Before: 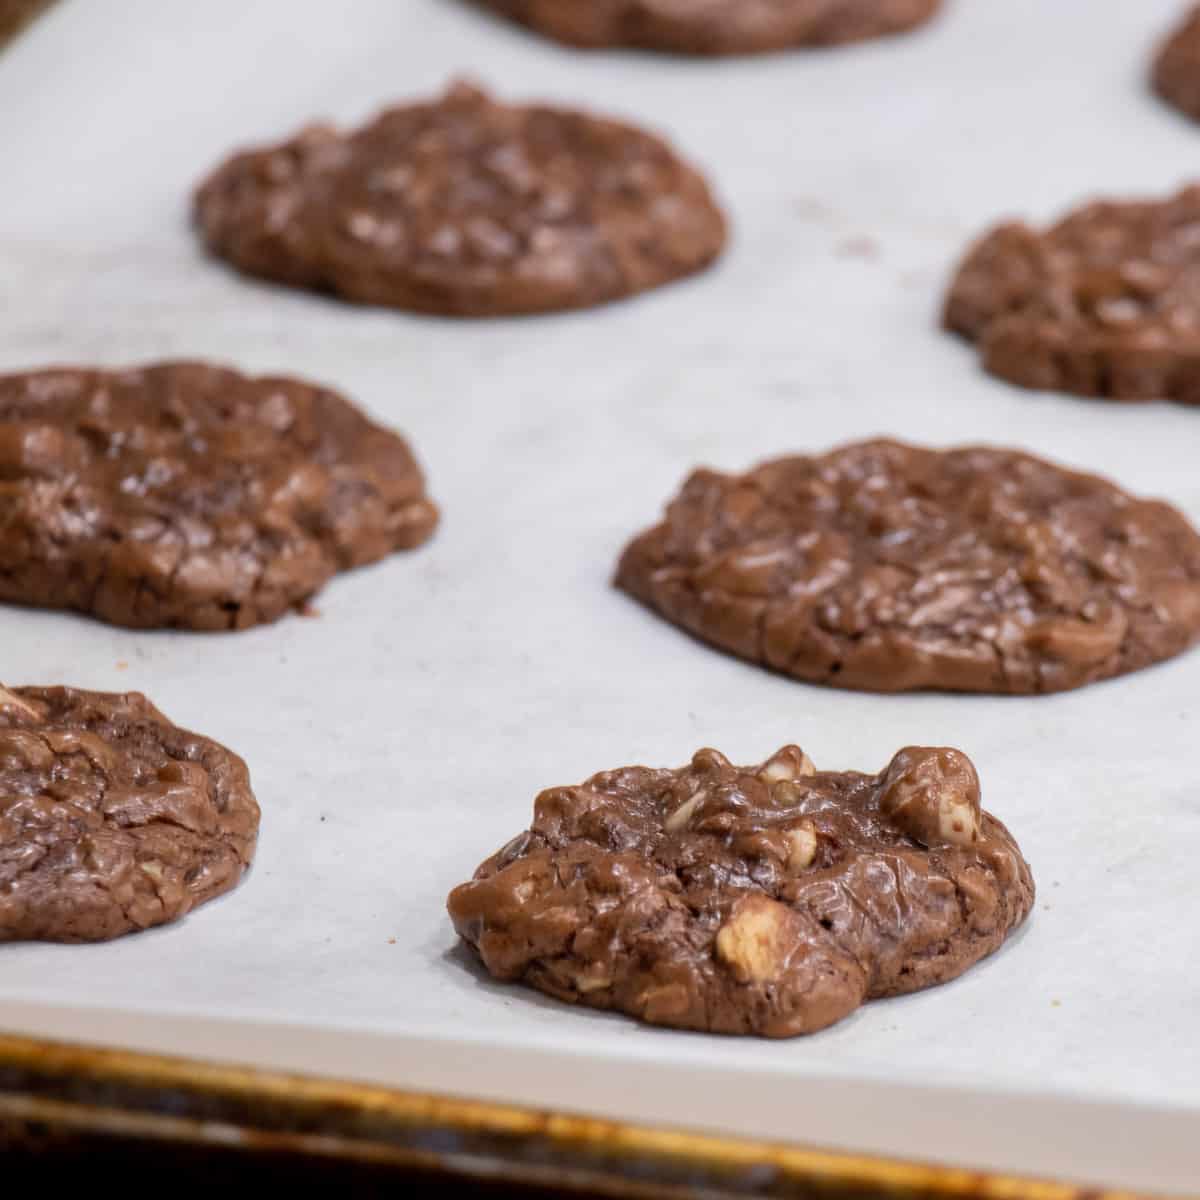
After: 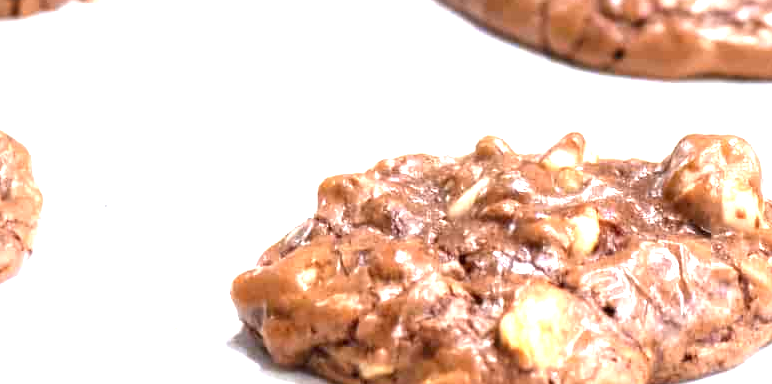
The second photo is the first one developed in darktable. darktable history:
exposure: black level correction 0, exposure 2 EV, compensate highlight preservation false
crop: left 18.091%, top 51.13%, right 17.525%, bottom 16.85%
